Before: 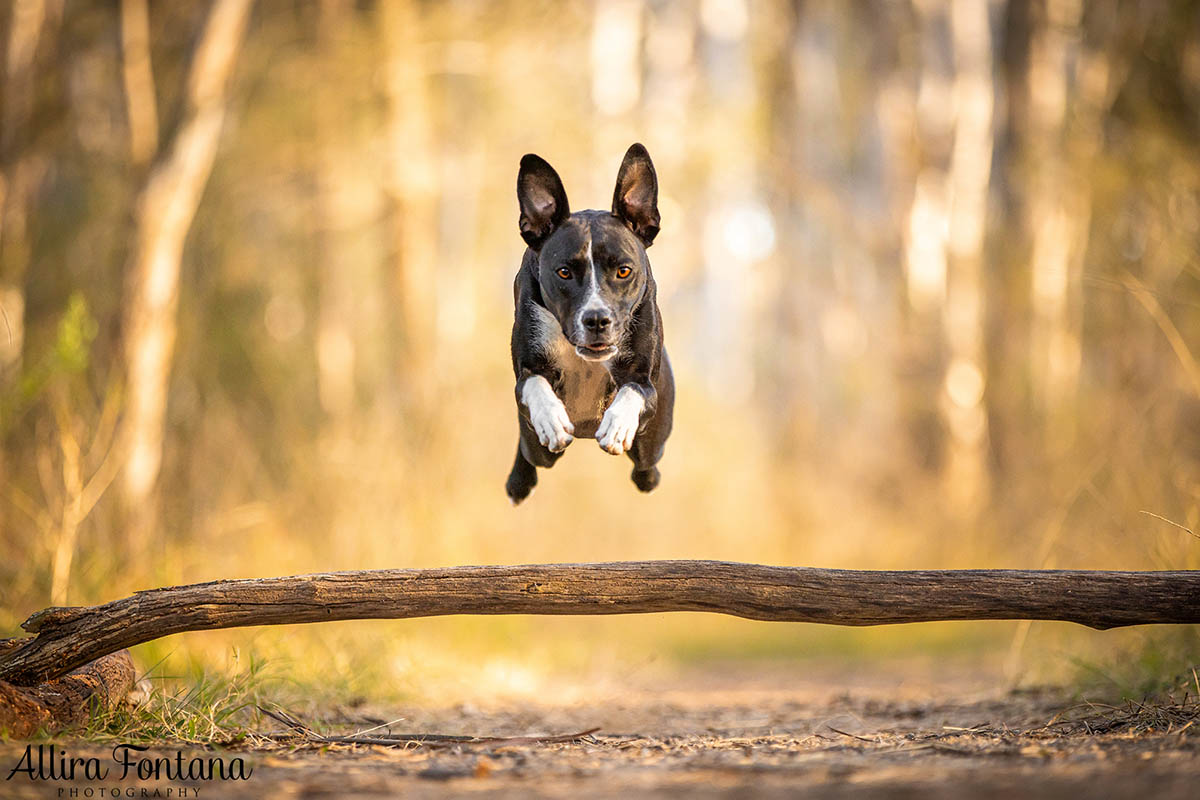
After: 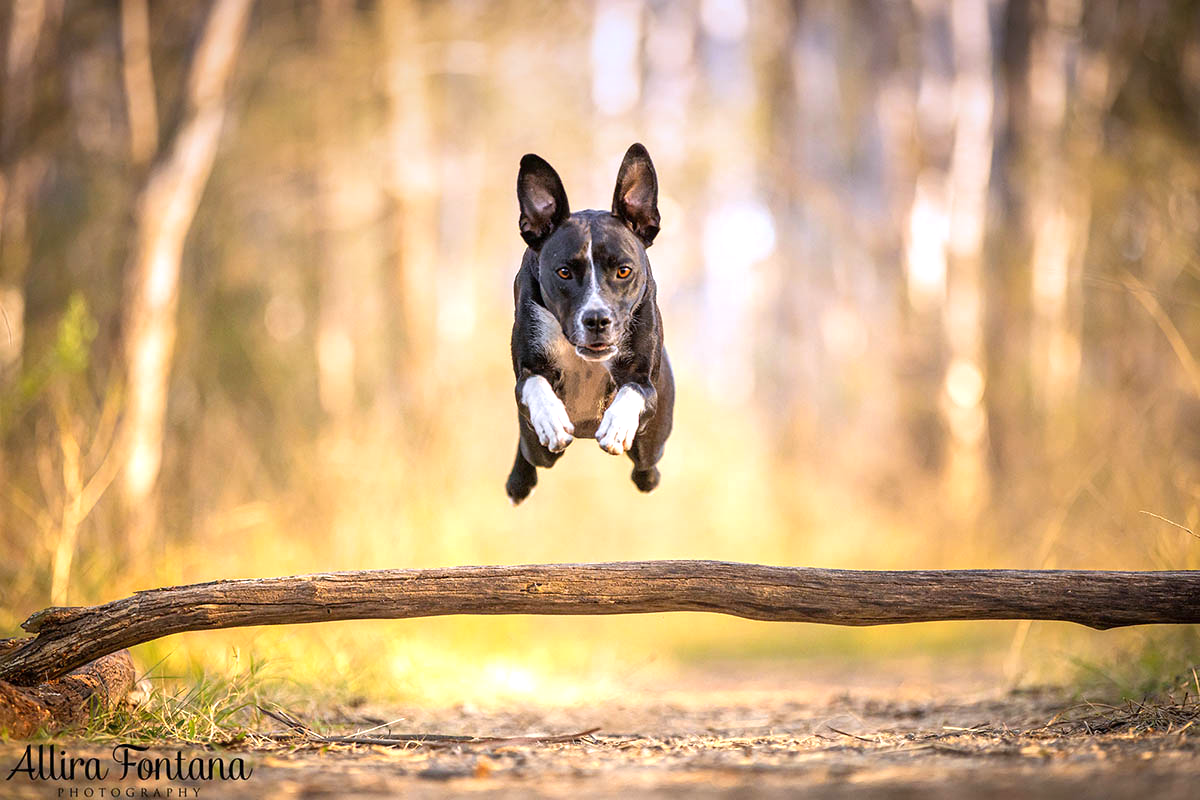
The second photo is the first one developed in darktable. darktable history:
exposure: exposure 0.7 EV, compensate highlight preservation false
graduated density: hue 238.83°, saturation 50%
rotate and perspective: automatic cropping original format, crop left 0, crop top 0
